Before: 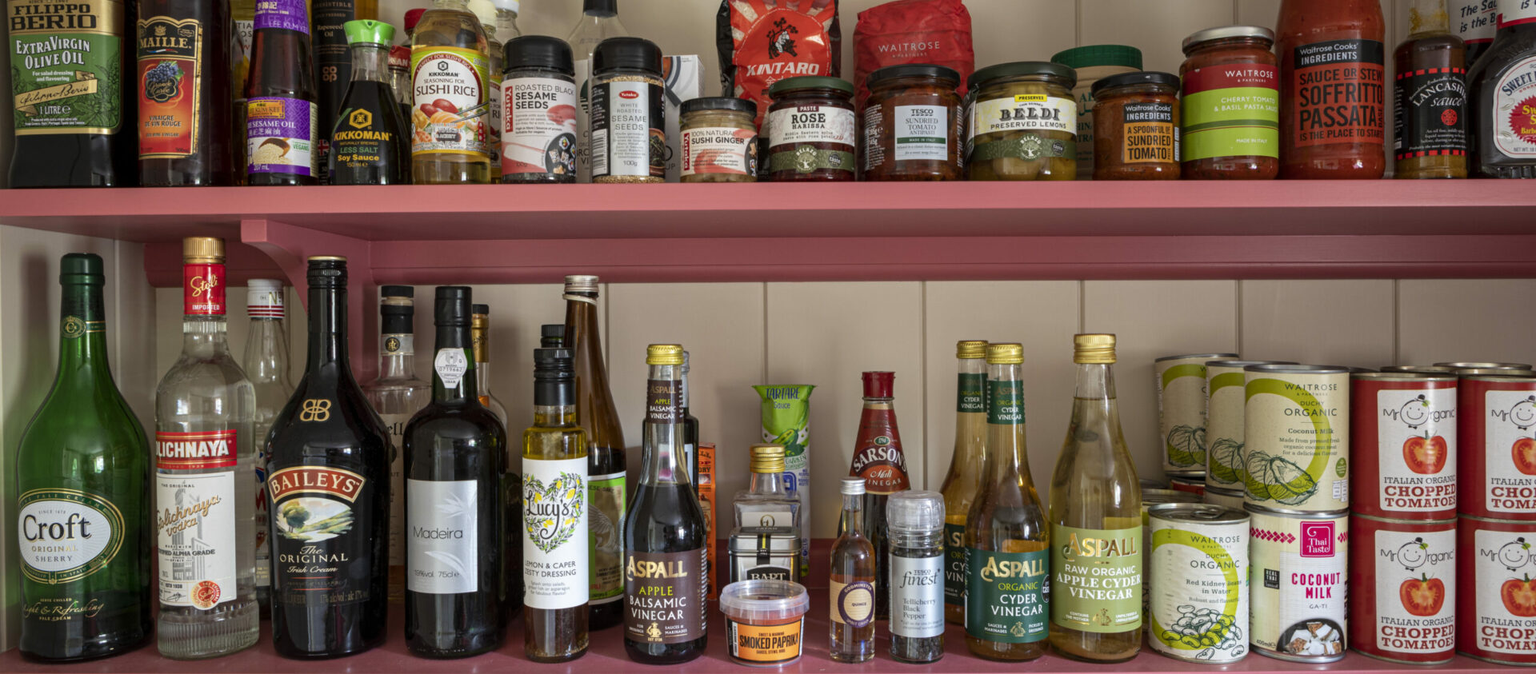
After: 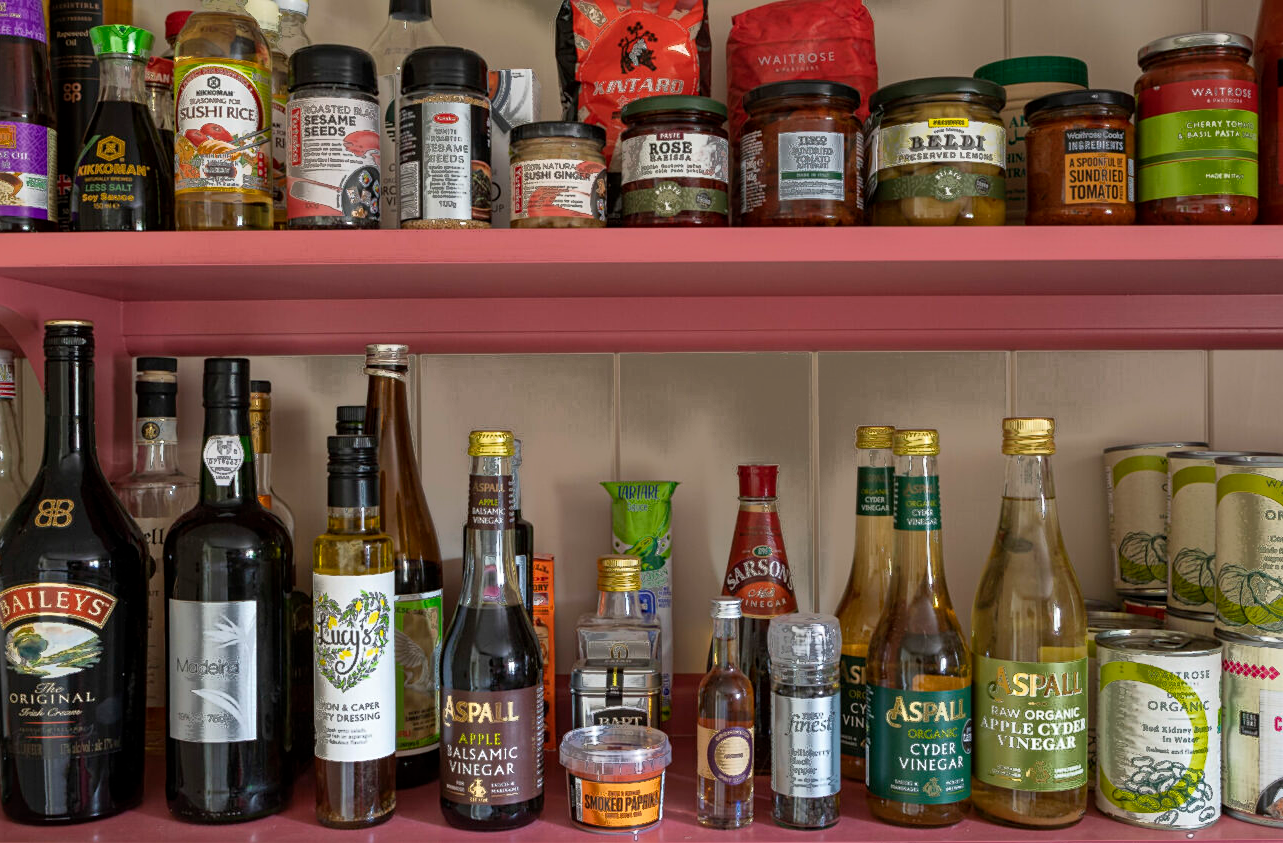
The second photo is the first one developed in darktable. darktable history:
sharpen: amount 0.2
crop and rotate: left 17.732%, right 15.423%
fill light: exposure -0.73 EV, center 0.69, width 2.2
